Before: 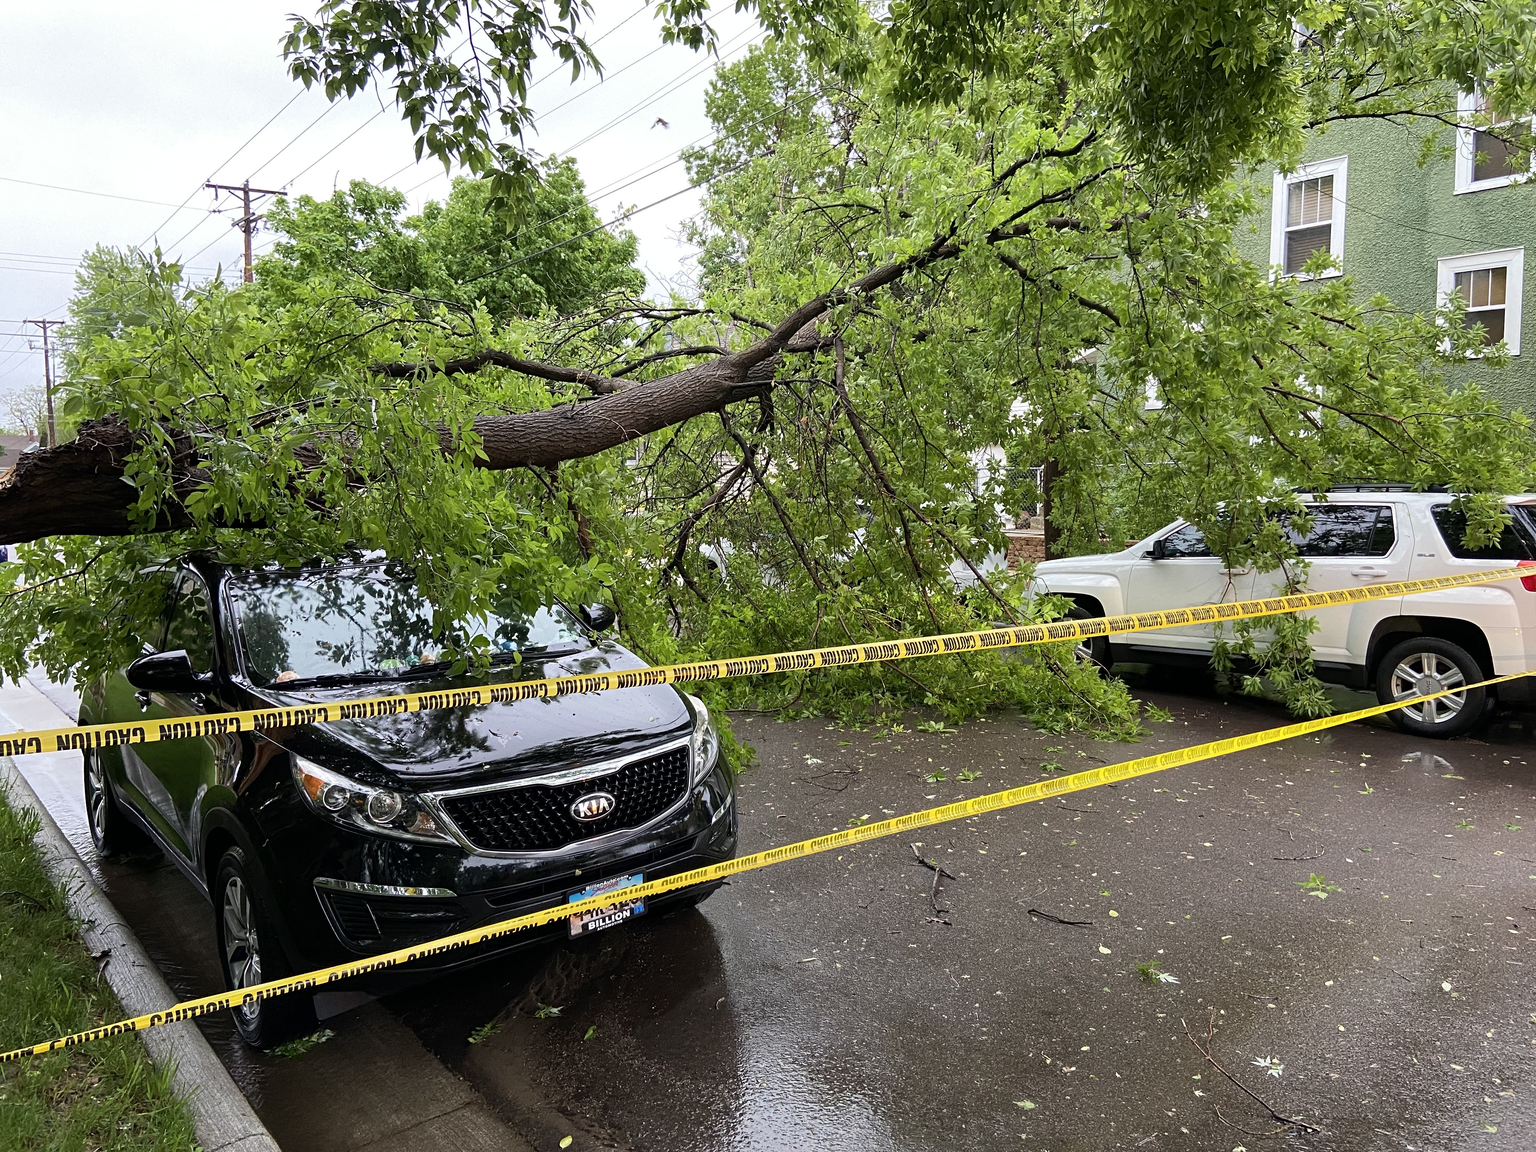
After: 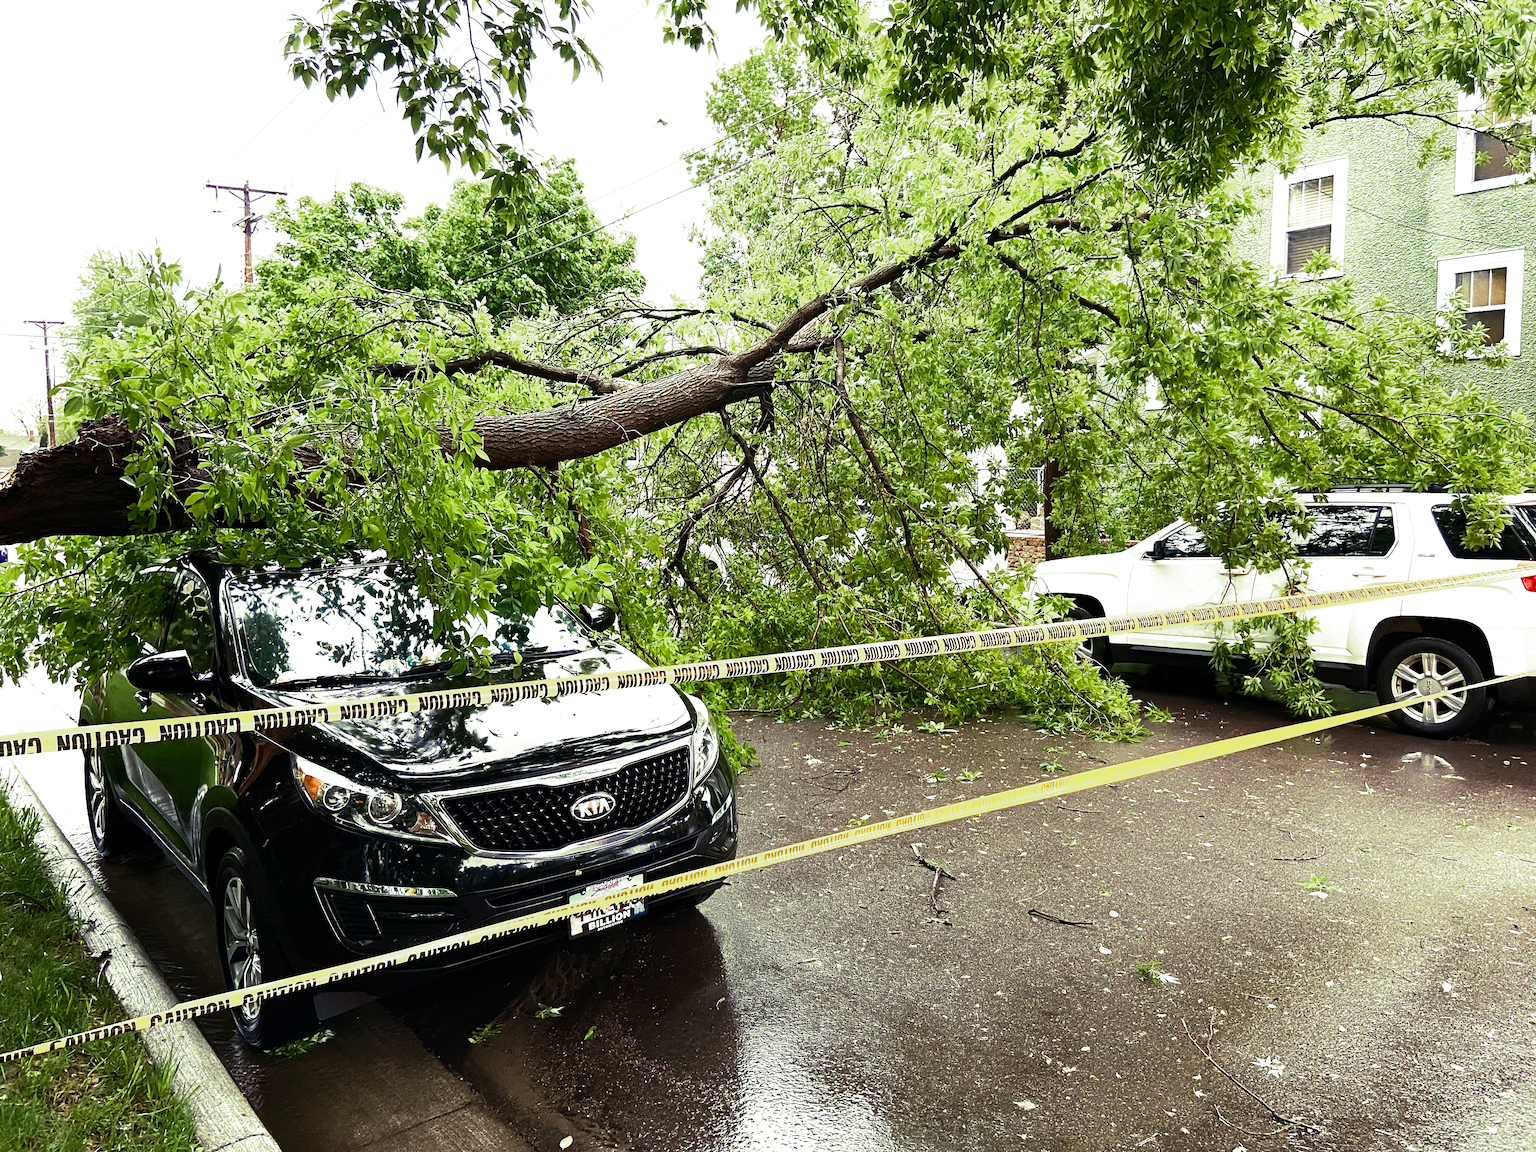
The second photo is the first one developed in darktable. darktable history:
split-toning: shadows › hue 290.82°, shadows › saturation 0.34, highlights › saturation 0.38, balance 0, compress 50%
levels: levels [0, 0.435, 0.917]
velvia: on, module defaults
tone equalizer: -8 EV -1.08 EV, -7 EV -1.01 EV, -6 EV -0.867 EV, -5 EV -0.578 EV, -3 EV 0.578 EV, -2 EV 0.867 EV, -1 EV 1.01 EV, +0 EV 1.08 EV, edges refinement/feathering 500, mask exposure compensation -1.57 EV, preserve details no
